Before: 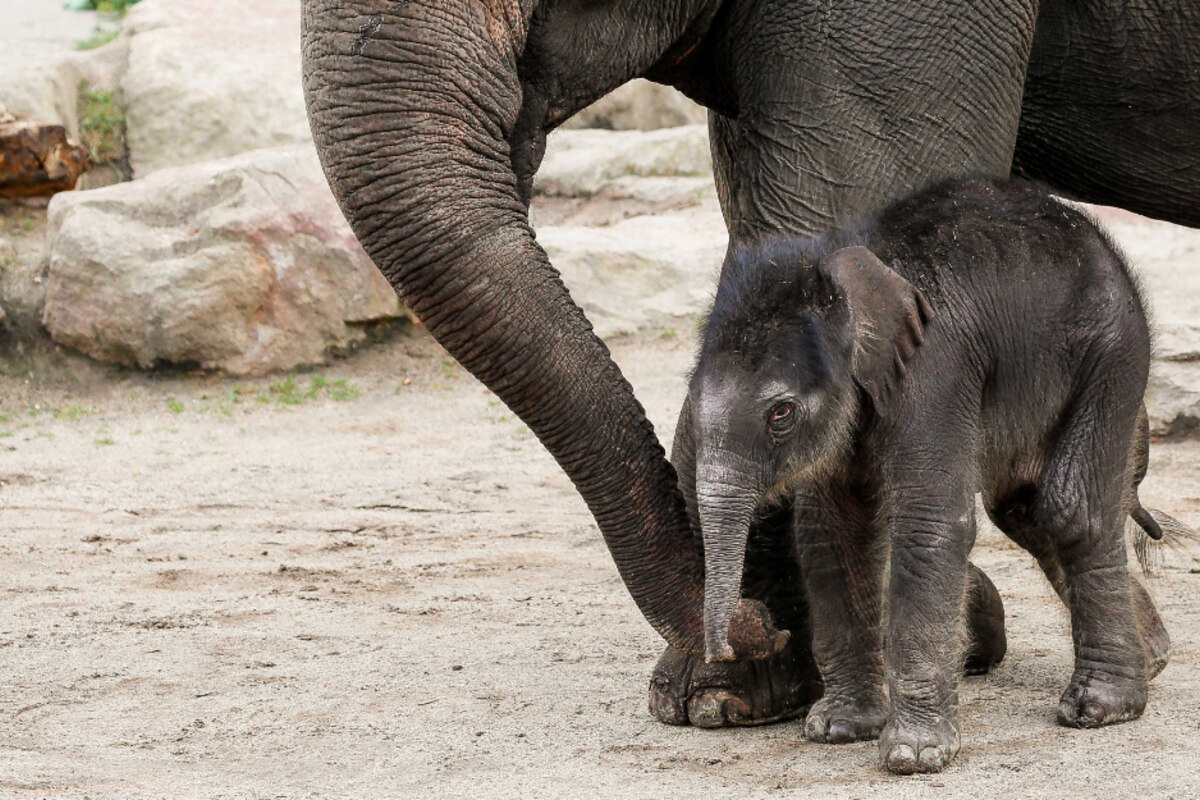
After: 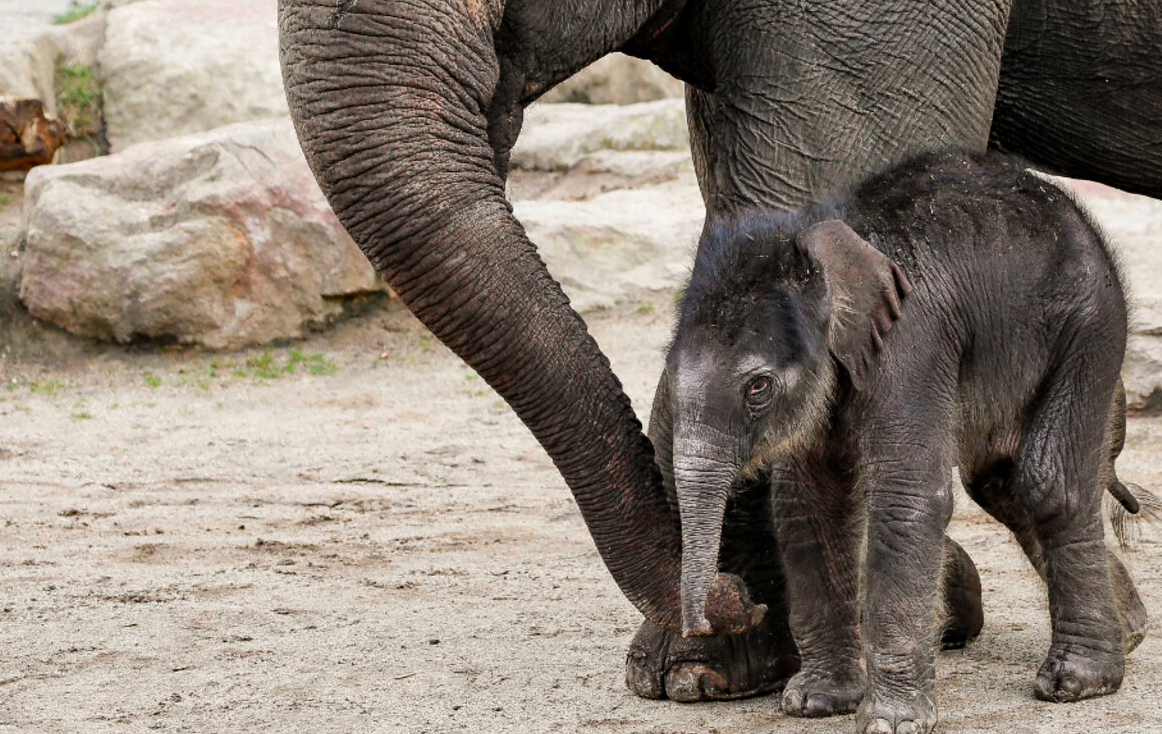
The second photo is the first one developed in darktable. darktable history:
haze removal: compatibility mode true, adaptive false
shadows and highlights: shadows 52.34, highlights -28.23, soften with gaussian
crop: left 1.964%, top 3.251%, right 1.122%, bottom 4.933%
